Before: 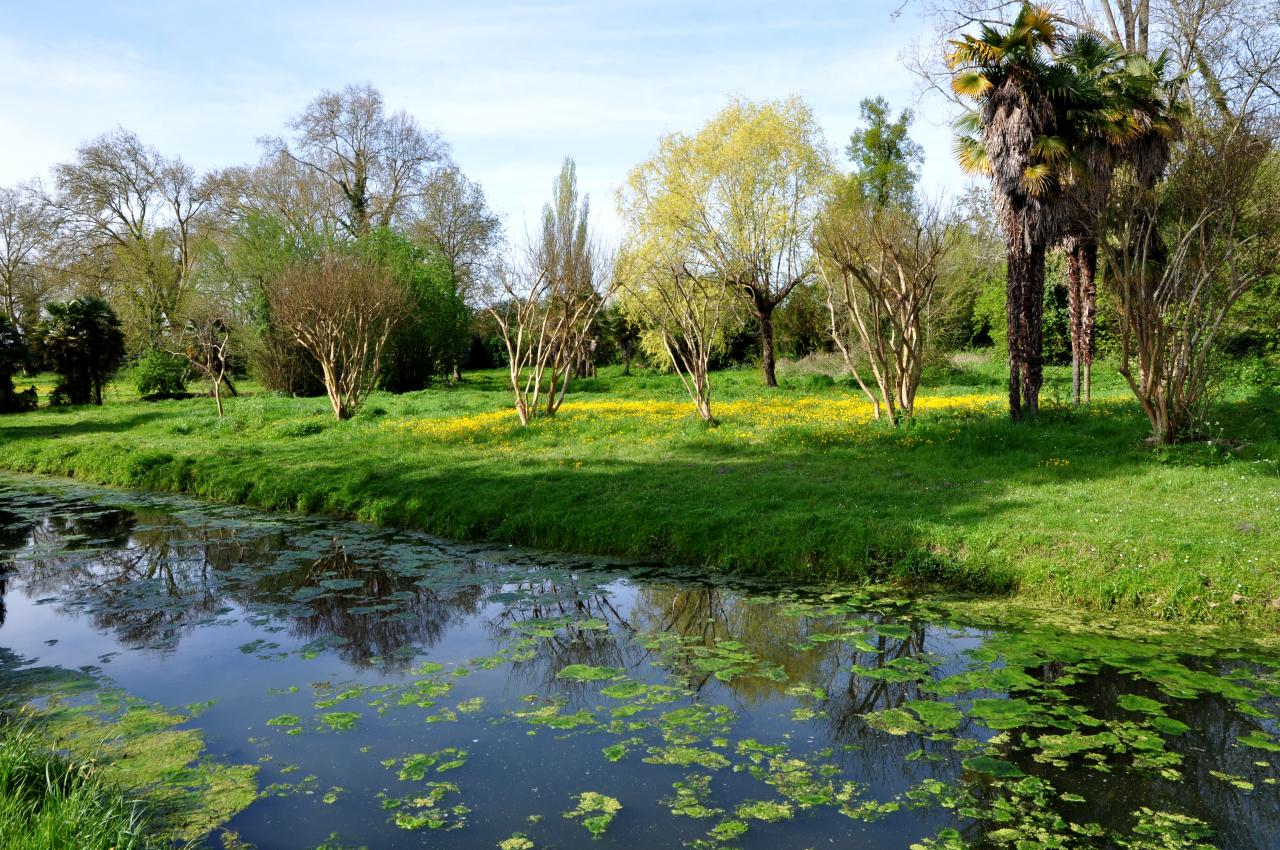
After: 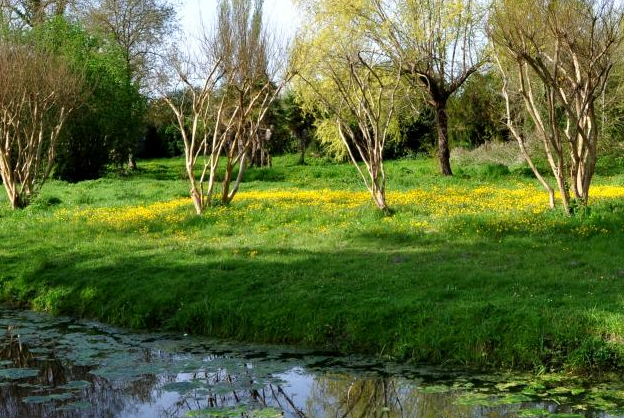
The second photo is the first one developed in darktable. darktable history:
crop: left 25.397%, top 24.938%, right 24.829%, bottom 25.558%
